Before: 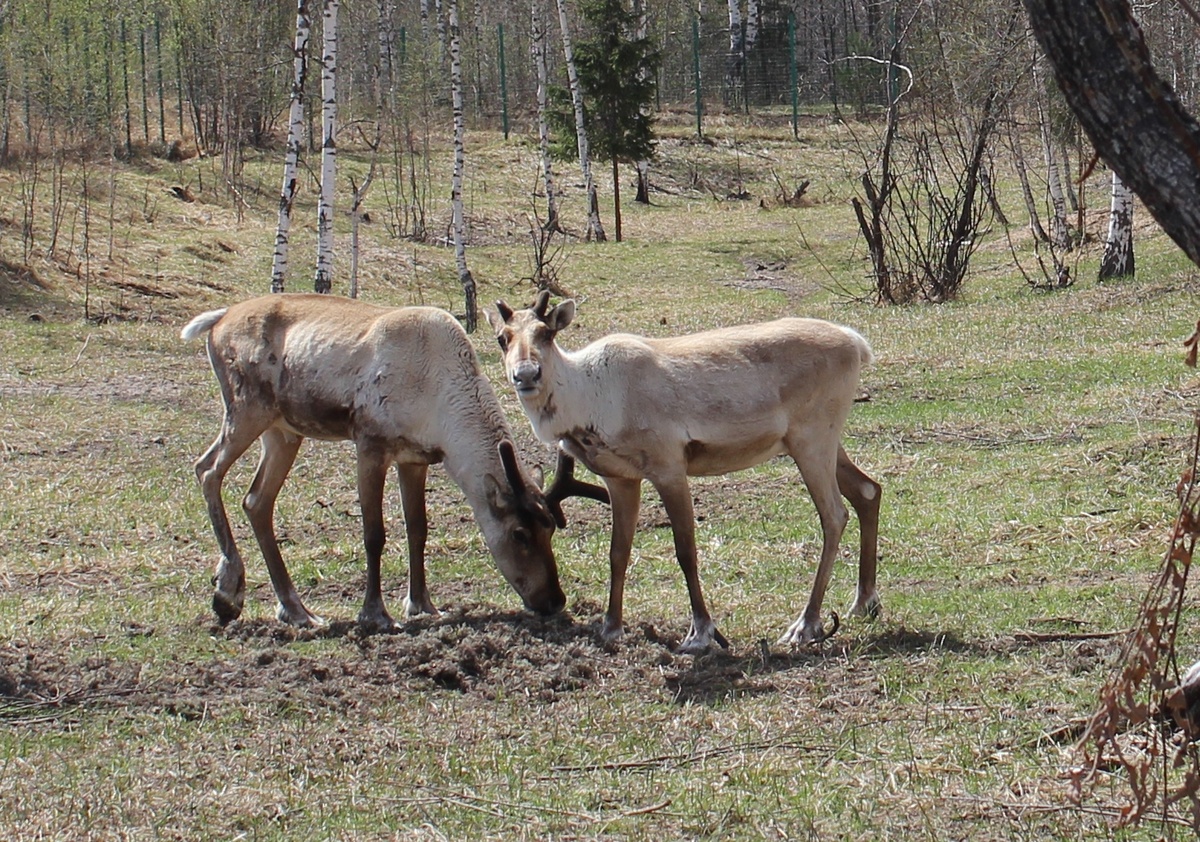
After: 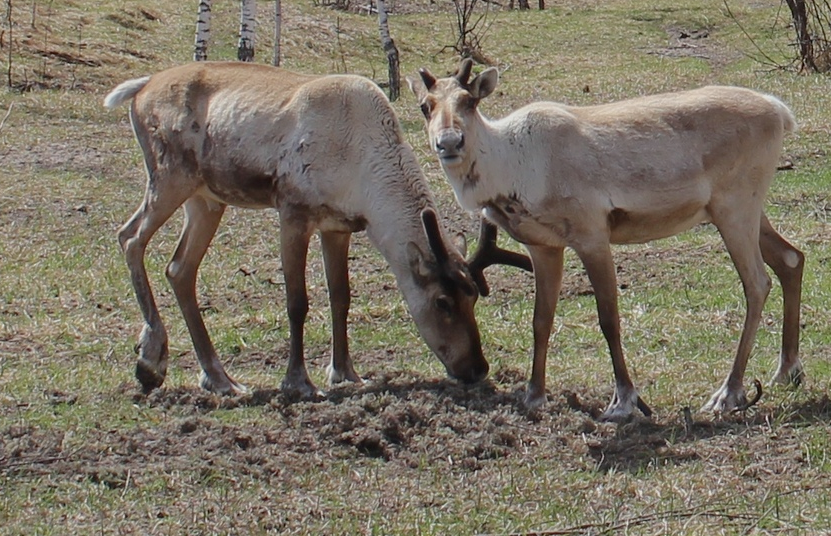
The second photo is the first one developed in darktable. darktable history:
crop: left 6.488%, top 27.668%, right 24.183%, bottom 8.656%
tone equalizer: -8 EV 0.25 EV, -7 EV 0.417 EV, -6 EV 0.417 EV, -5 EV 0.25 EV, -3 EV -0.25 EV, -2 EV -0.417 EV, -1 EV -0.417 EV, +0 EV -0.25 EV, edges refinement/feathering 500, mask exposure compensation -1.57 EV, preserve details guided filter
color balance rgb: linear chroma grading › global chroma 1.5%, linear chroma grading › mid-tones -1%, perceptual saturation grading › global saturation -3%, perceptual saturation grading › shadows -2%
